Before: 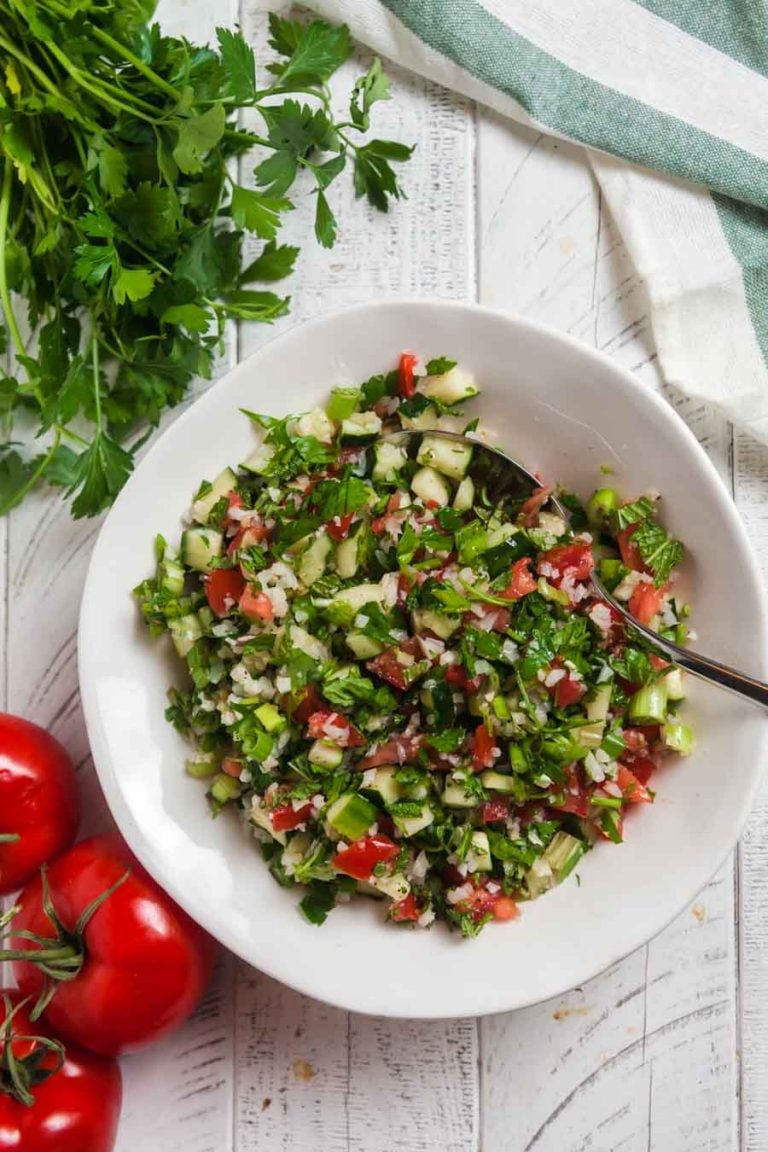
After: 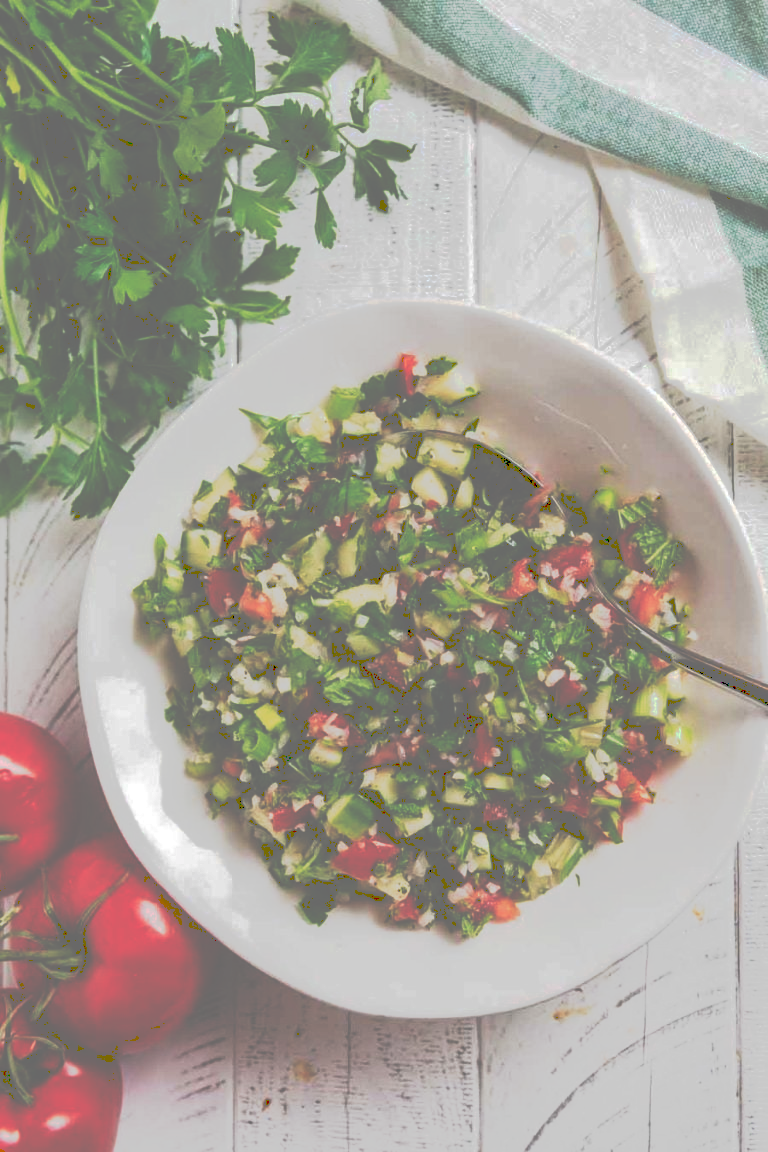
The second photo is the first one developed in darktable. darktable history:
haze removal: strength 0.29, distance 0.25, compatibility mode true, adaptive false
tone curve: curves: ch0 [(0, 0) (0.003, 0.437) (0.011, 0.438) (0.025, 0.441) (0.044, 0.441) (0.069, 0.441) (0.1, 0.444) (0.136, 0.447) (0.177, 0.452) (0.224, 0.457) (0.277, 0.466) (0.335, 0.485) (0.399, 0.514) (0.468, 0.558) (0.543, 0.616) (0.623, 0.686) (0.709, 0.76) (0.801, 0.803) (0.898, 0.825) (1, 1)], preserve colors none
